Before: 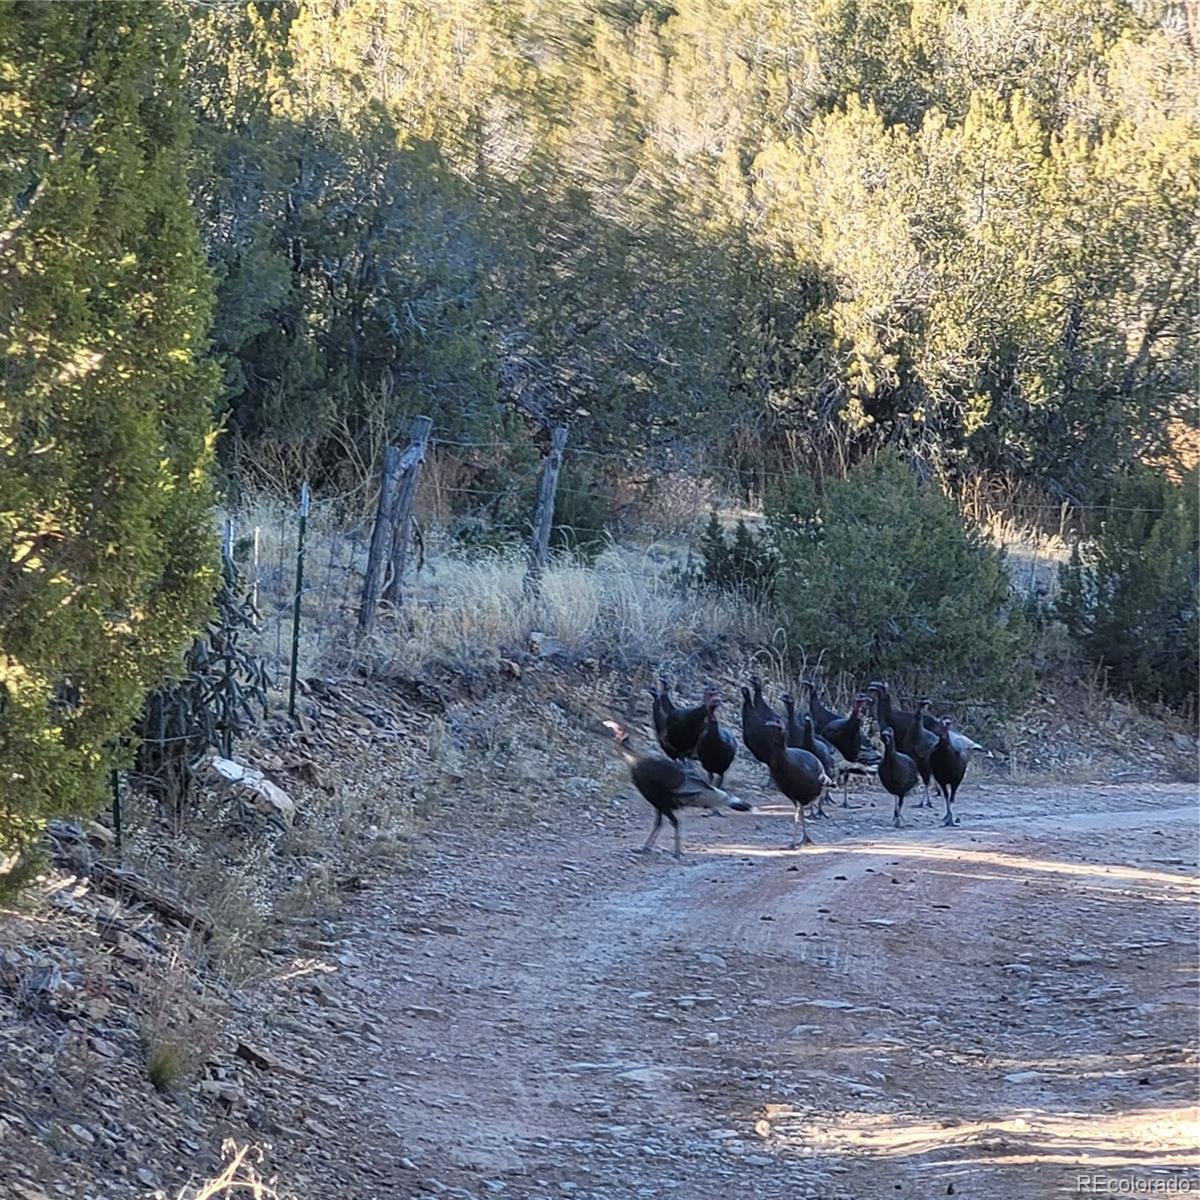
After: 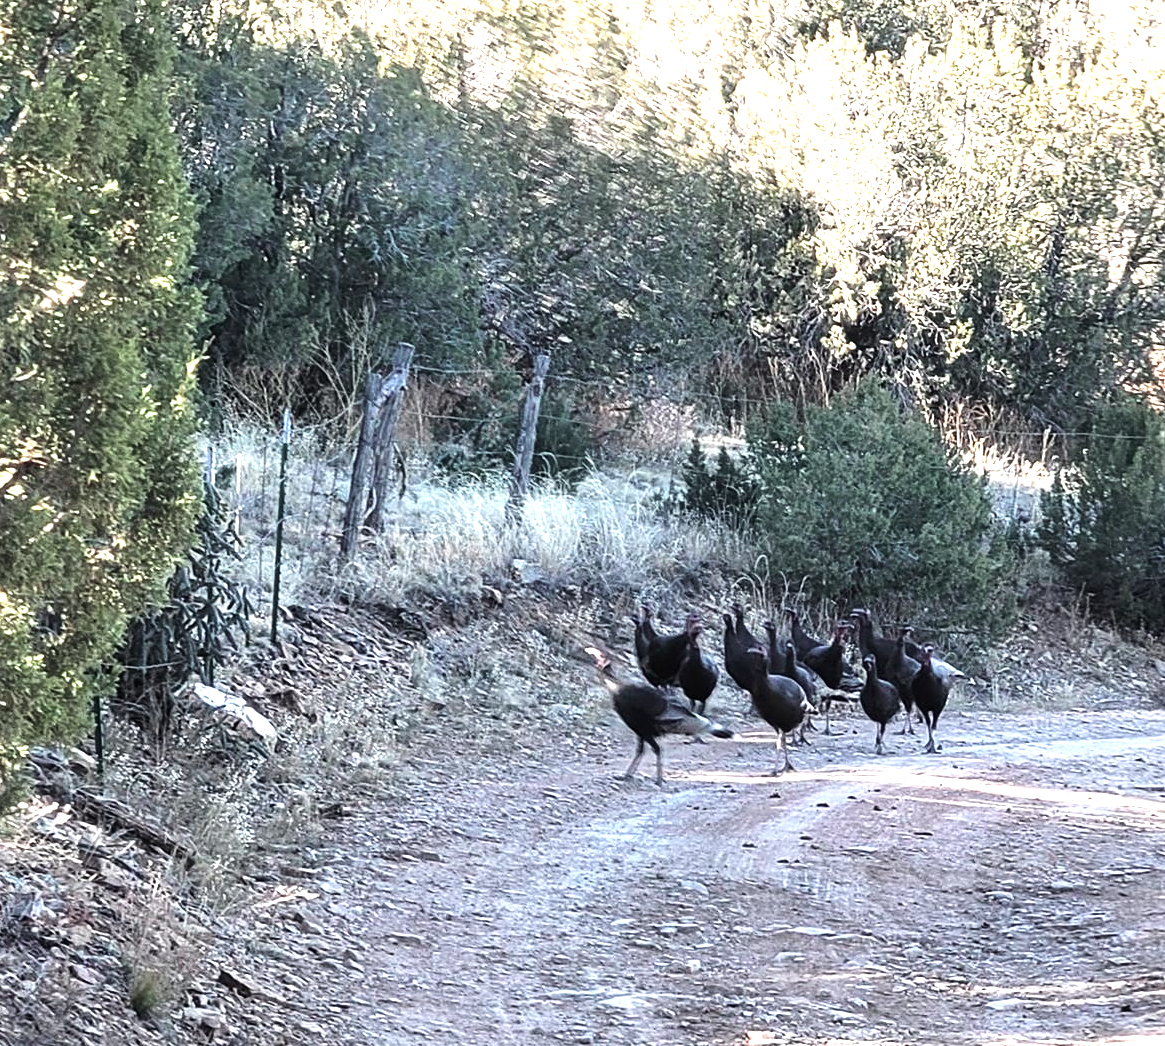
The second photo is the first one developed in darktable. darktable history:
exposure: exposure 0.6 EV, compensate highlight preservation false
tone equalizer: -8 EV -0.75 EV, -7 EV -0.7 EV, -6 EV -0.6 EV, -5 EV -0.4 EV, -3 EV 0.4 EV, -2 EV 0.6 EV, -1 EV 0.7 EV, +0 EV 0.75 EV, edges refinement/feathering 500, mask exposure compensation -1.57 EV, preserve details no
color contrast: blue-yellow contrast 0.62
crop: left 1.507%, top 6.147%, right 1.379%, bottom 6.637%
